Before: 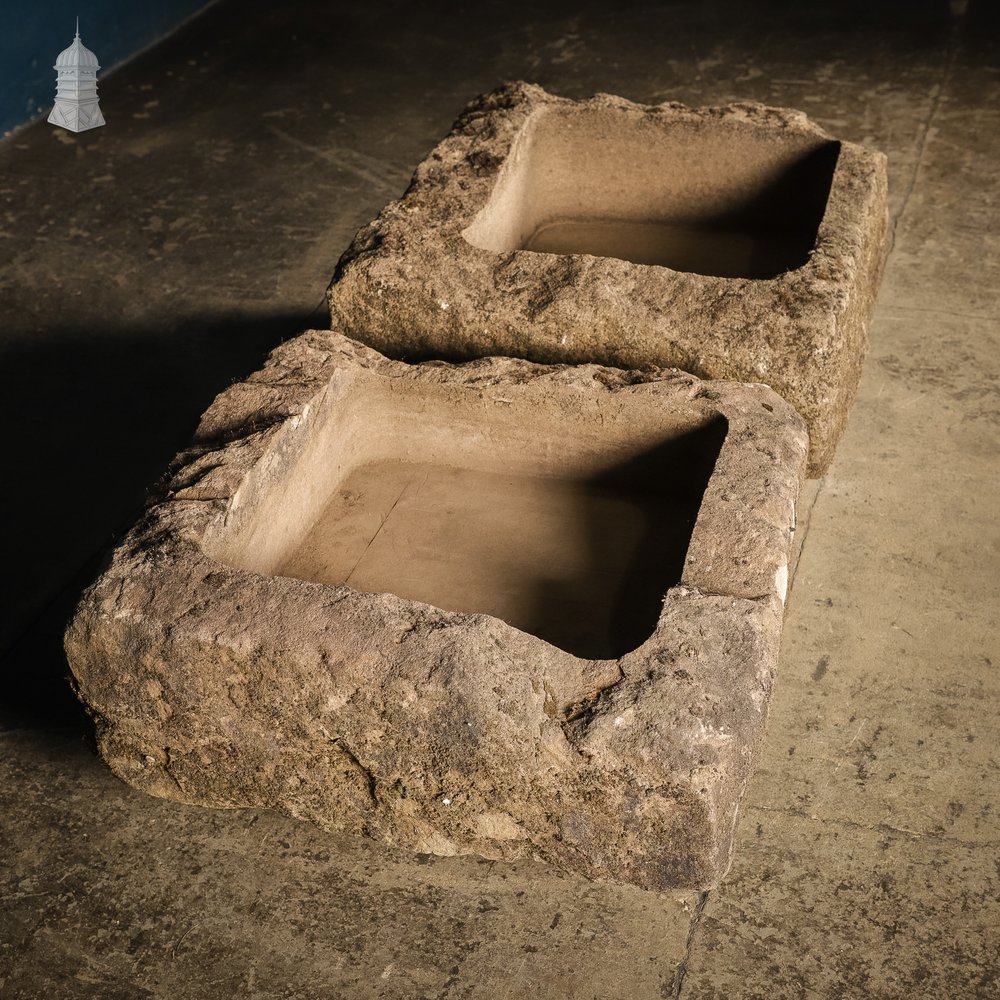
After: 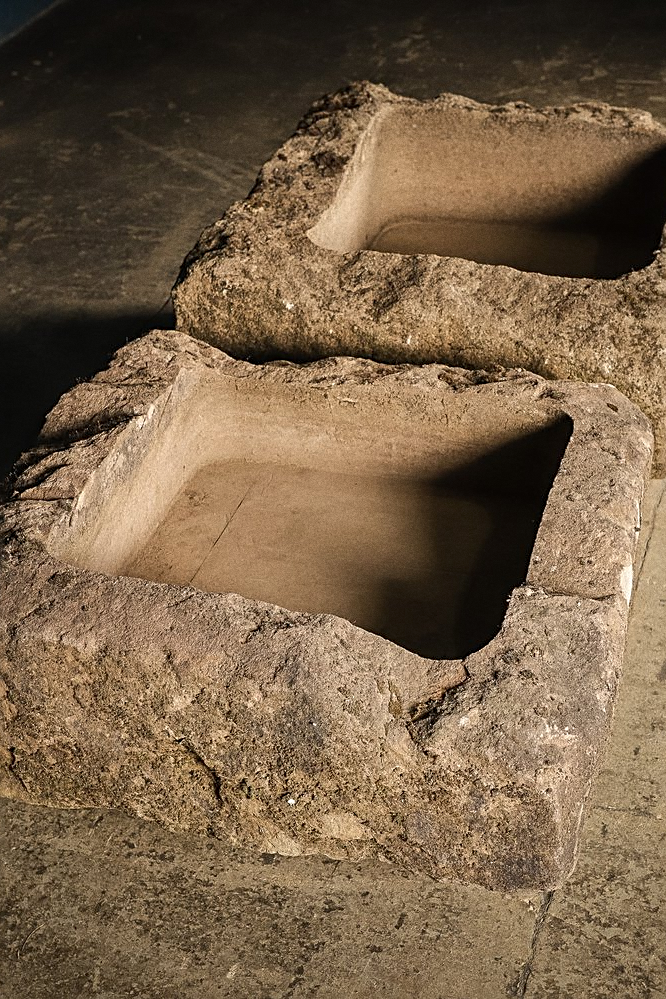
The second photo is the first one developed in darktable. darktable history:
sharpen: on, module defaults
crop and rotate: left 15.546%, right 17.787%
grain: coarseness 0.09 ISO
